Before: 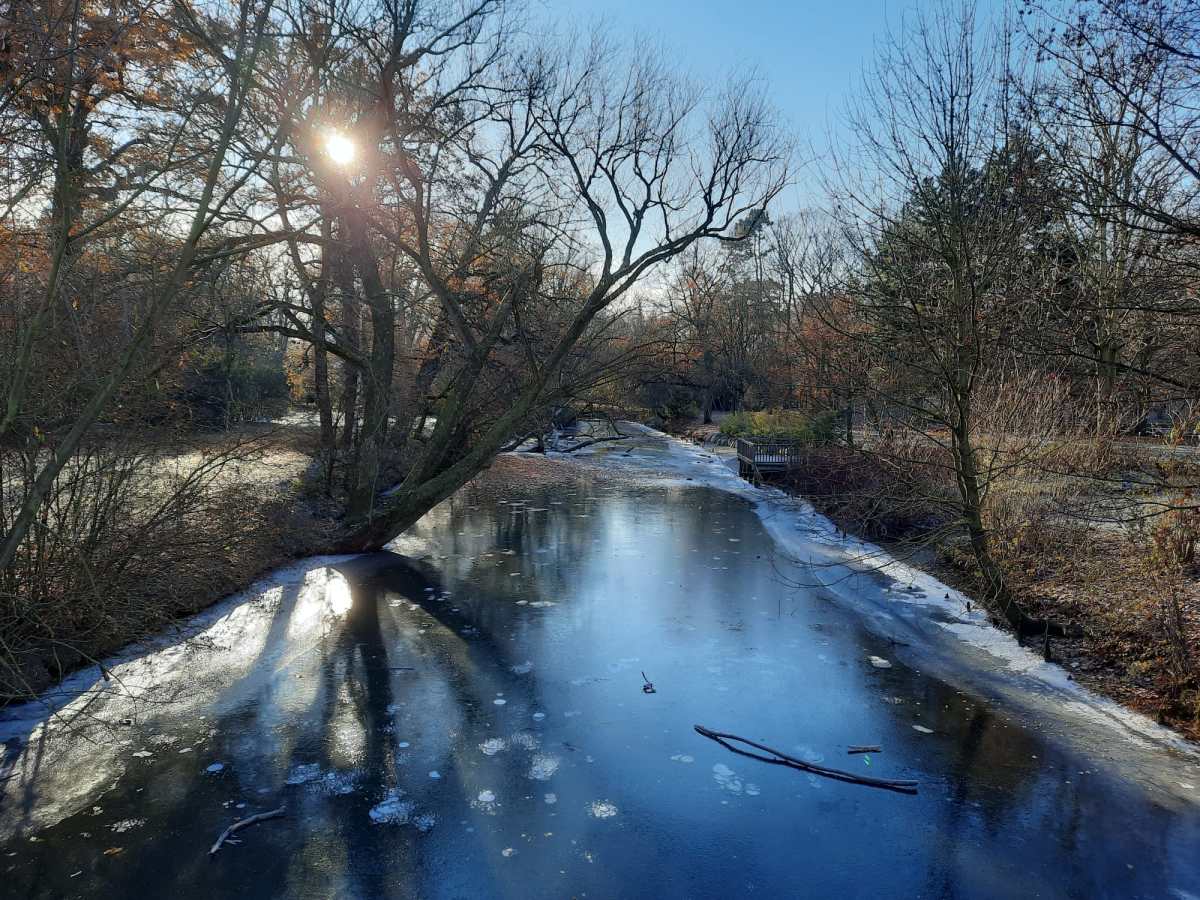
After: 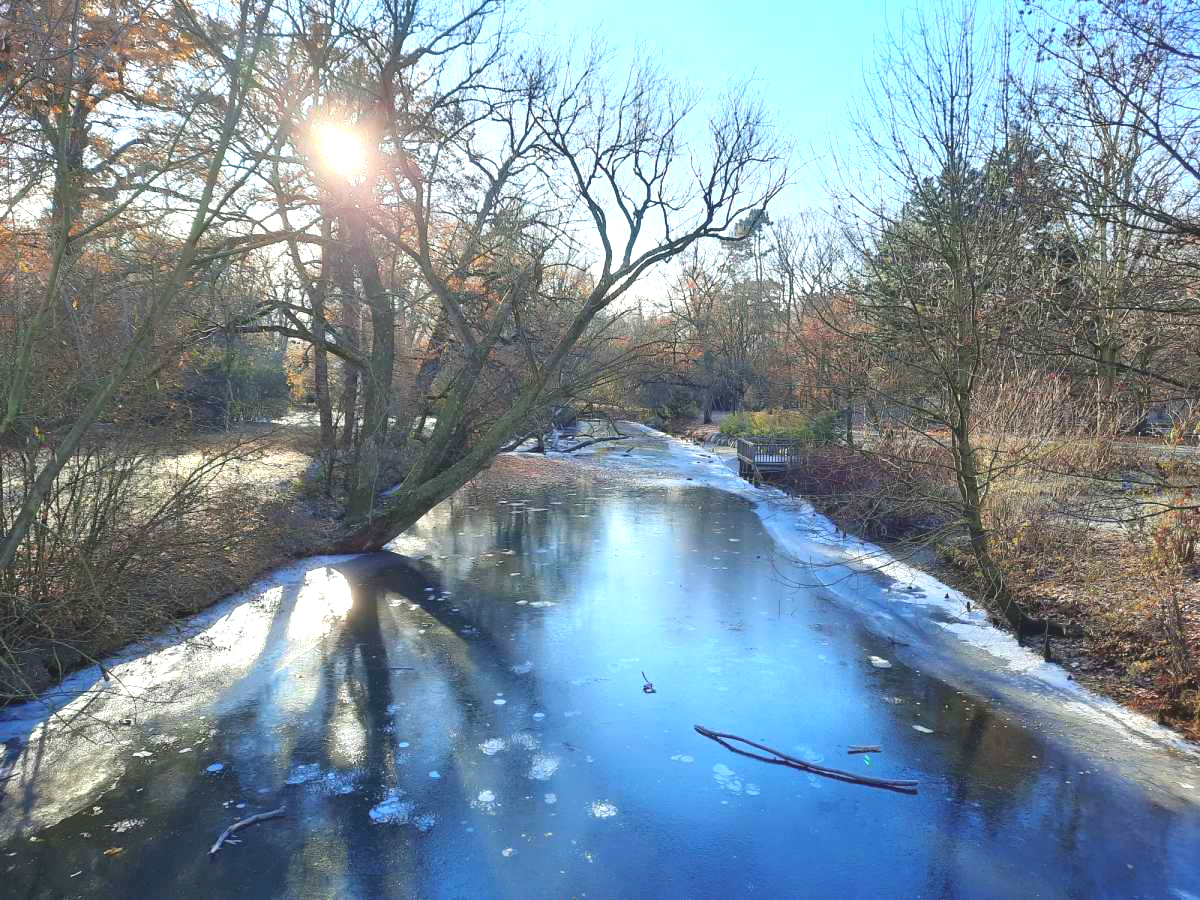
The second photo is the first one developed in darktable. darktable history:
local contrast: detail 70%
shadows and highlights: shadows 37.27, highlights -28.18, soften with gaussian
exposure: black level correction 0, exposure 1.379 EV, compensate exposure bias true, compensate highlight preservation false
color zones: curves: ch0 [(0, 0.5) (0.143, 0.52) (0.286, 0.5) (0.429, 0.5) (0.571, 0.5) (0.714, 0.5) (0.857, 0.5) (1, 0.5)]; ch1 [(0, 0.489) (0.155, 0.45) (0.286, 0.466) (0.429, 0.5) (0.571, 0.5) (0.714, 0.5) (0.857, 0.5) (1, 0.489)]
